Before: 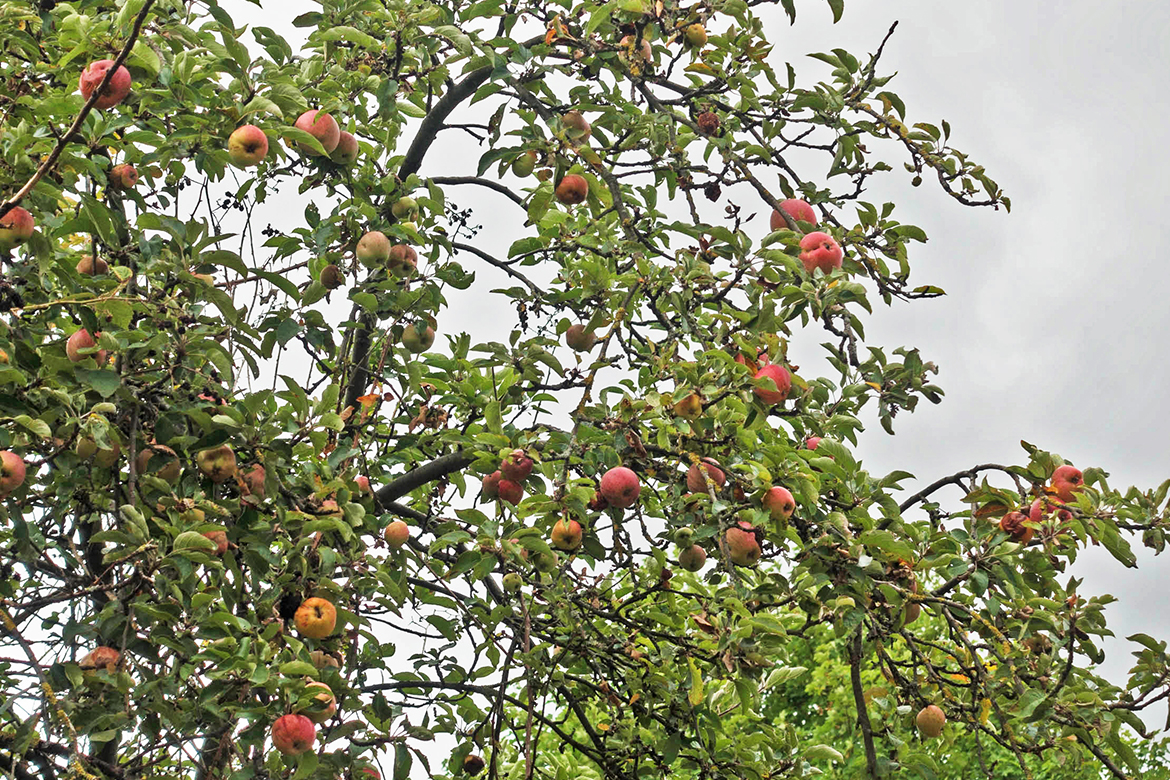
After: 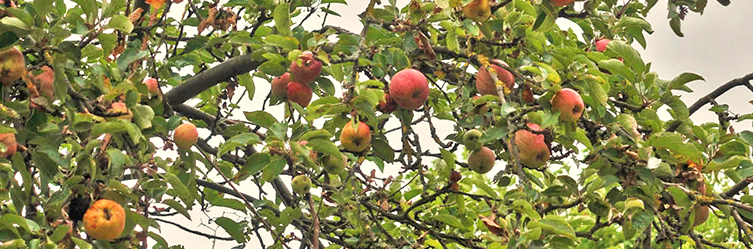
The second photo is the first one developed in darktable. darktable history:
shadows and highlights: shadows 25, highlights -25
crop: left 18.091%, top 51.13%, right 17.525%, bottom 16.85%
white balance: red 1.045, blue 0.932
tone equalizer: -8 EV 1 EV, -7 EV 1 EV, -6 EV 1 EV, -5 EV 1 EV, -4 EV 1 EV, -3 EV 0.75 EV, -2 EV 0.5 EV, -1 EV 0.25 EV
